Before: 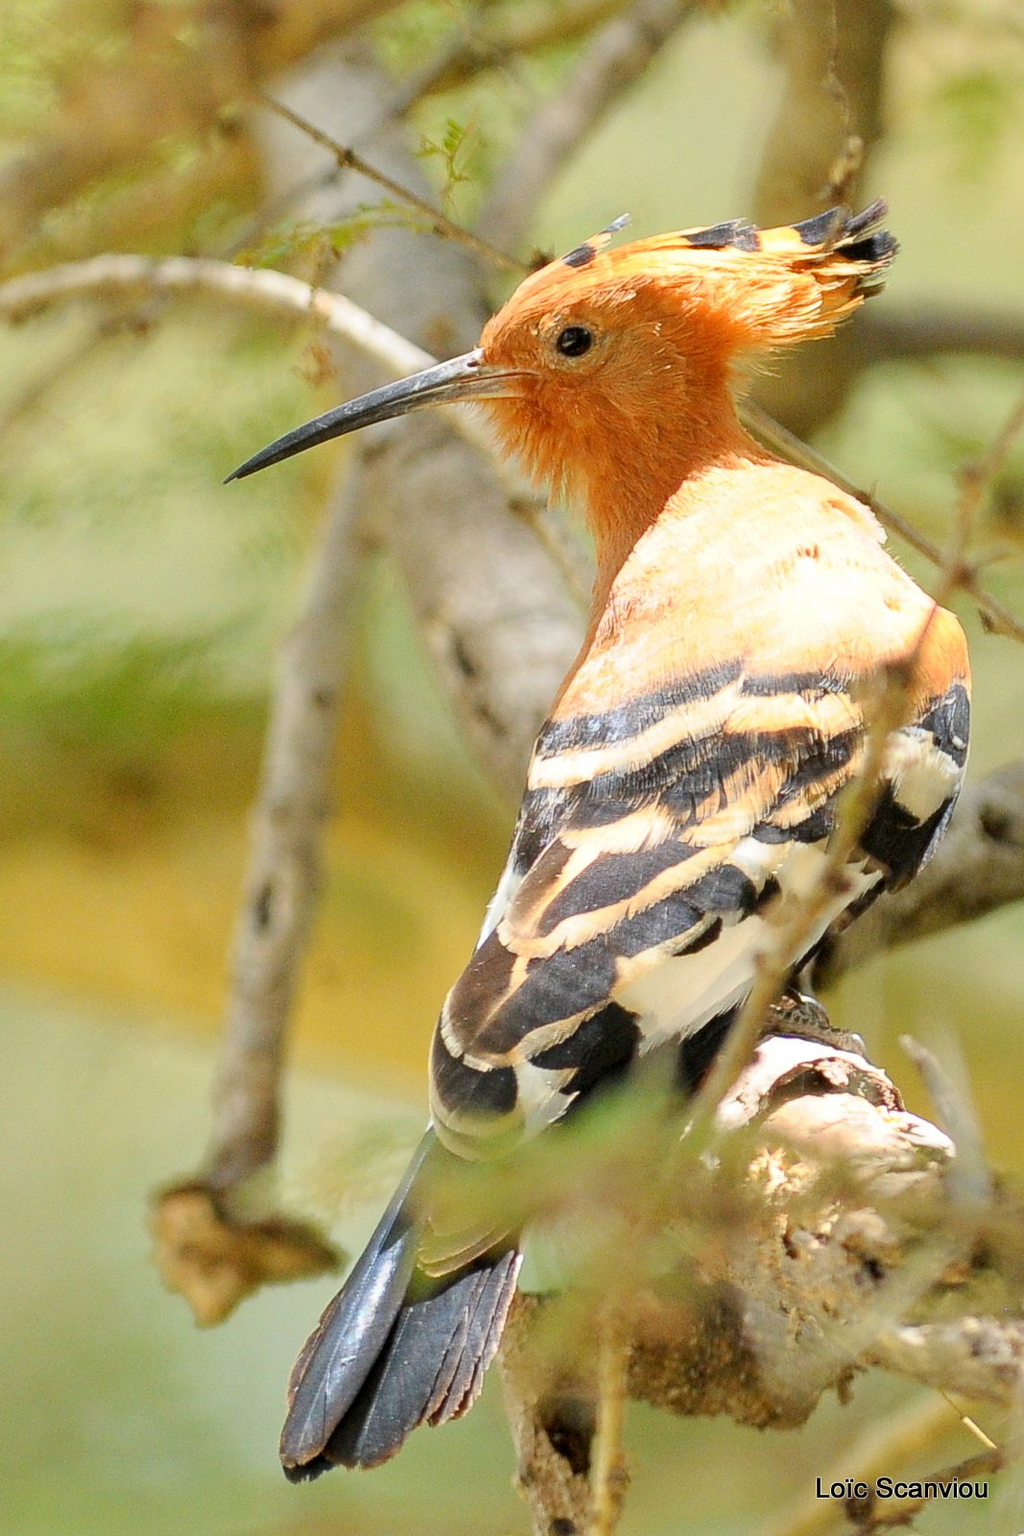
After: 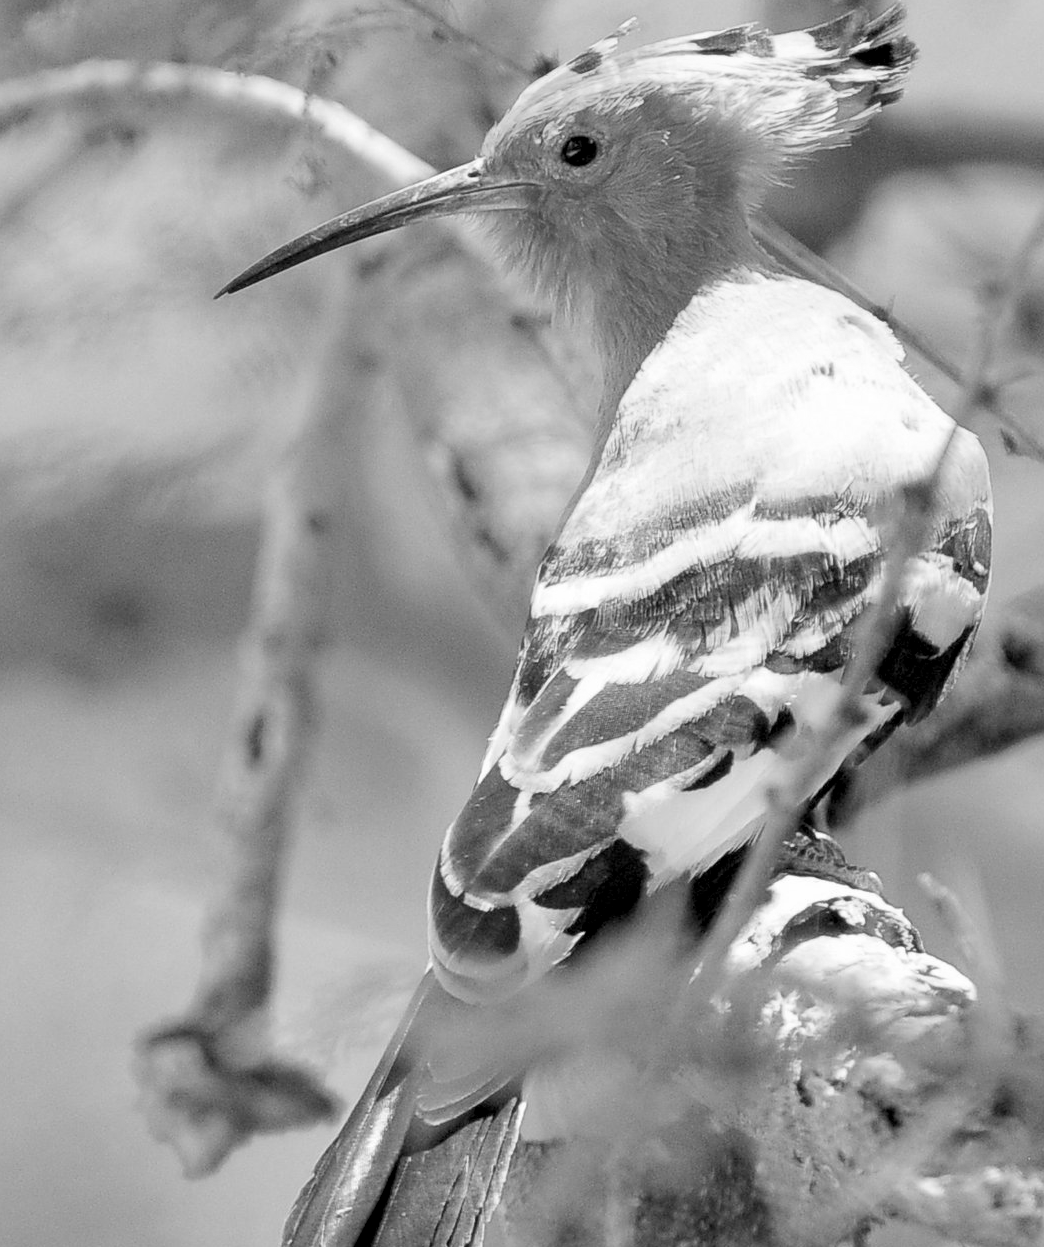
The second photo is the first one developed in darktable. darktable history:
crop and rotate: left 1.814%, top 12.818%, right 0.25%, bottom 9.225%
monochrome: on, module defaults
exposure: black level correction 0.007, compensate highlight preservation false
